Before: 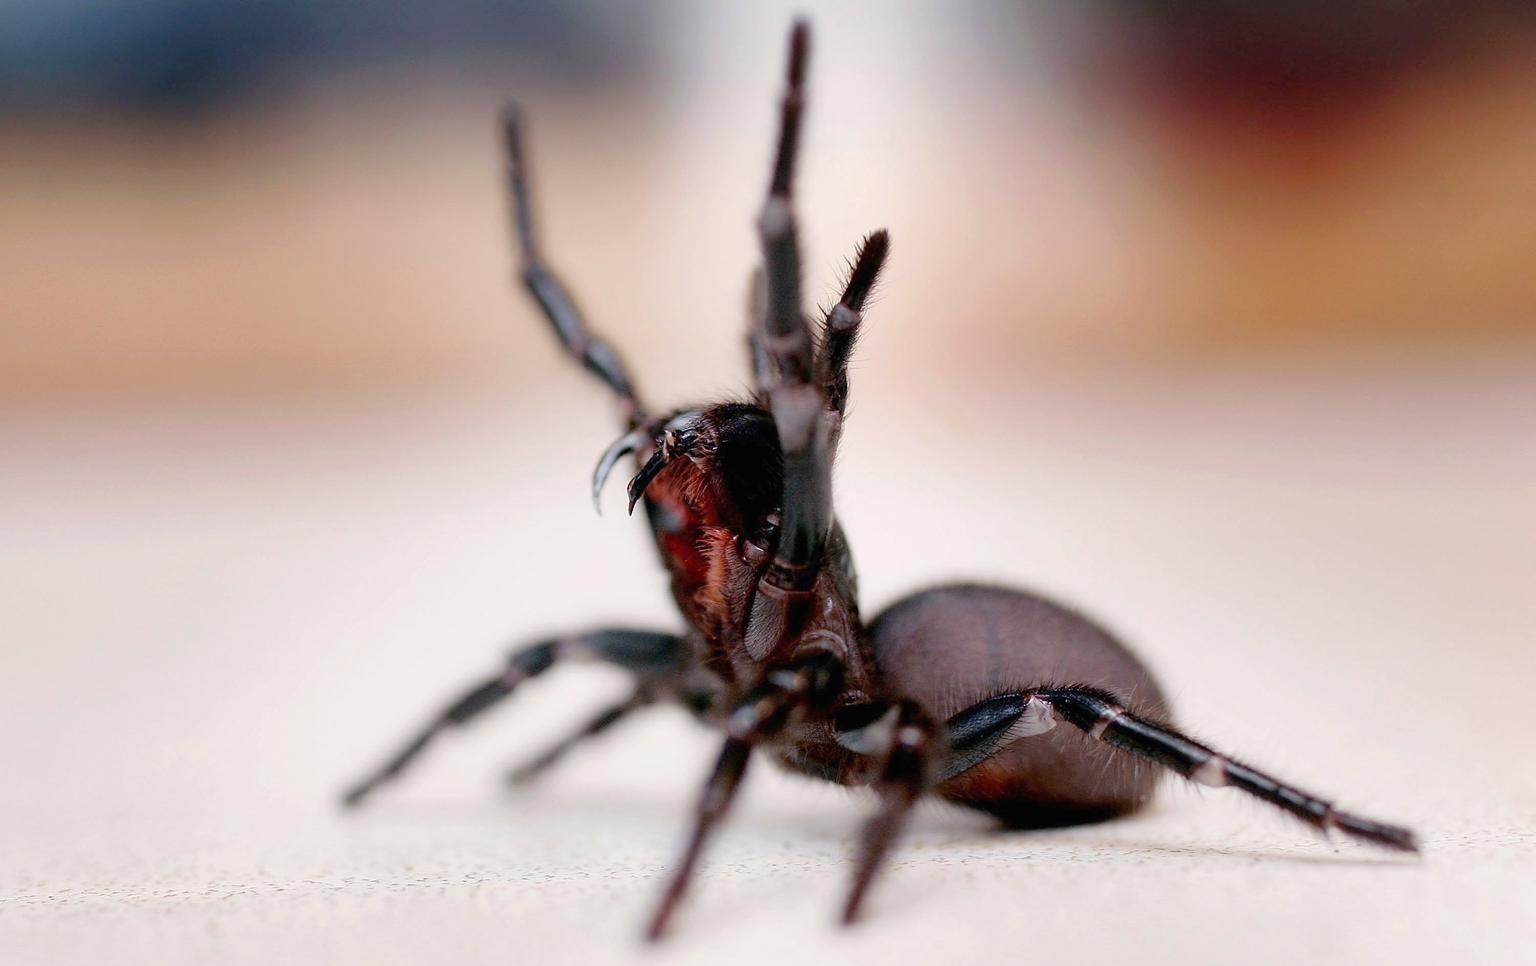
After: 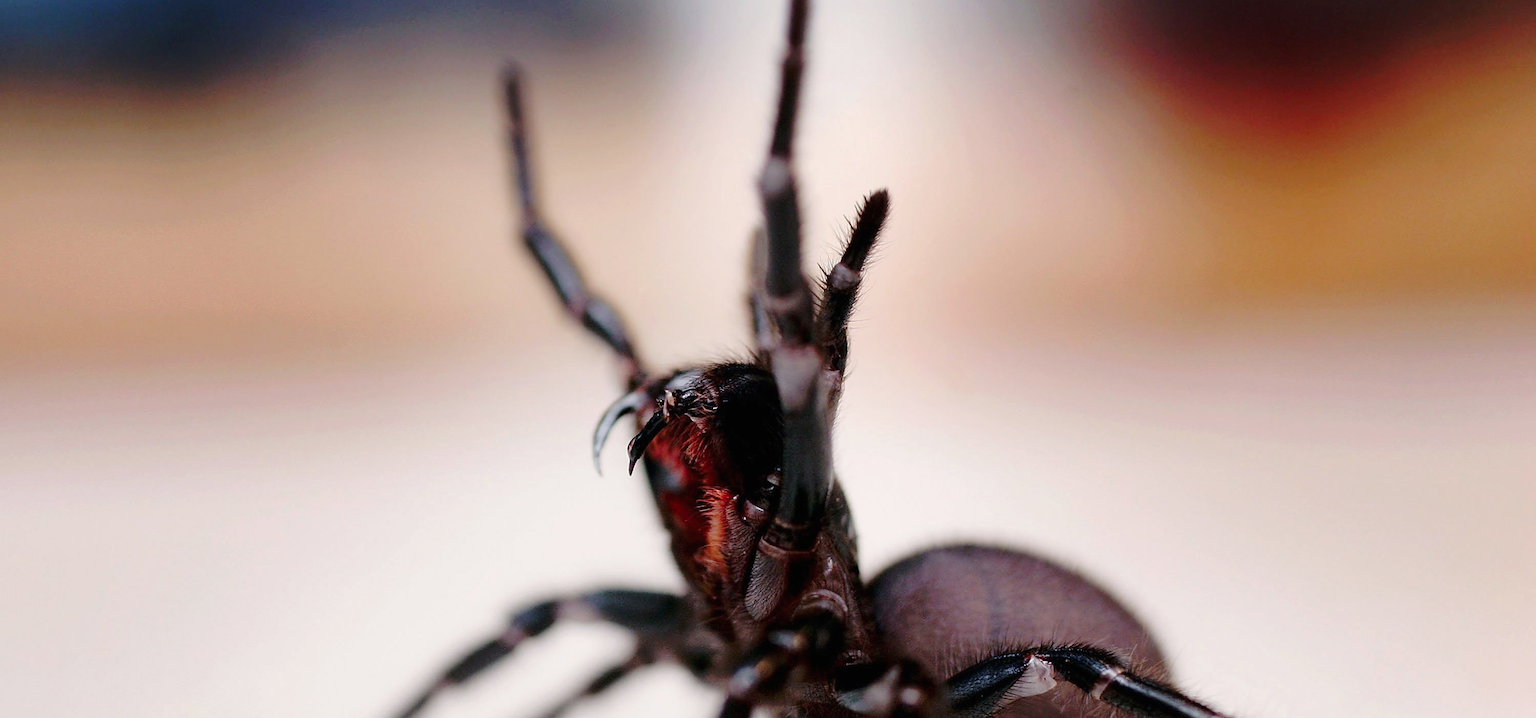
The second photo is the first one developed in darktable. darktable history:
crop: top 4.205%, bottom 21.348%
base curve: curves: ch0 [(0, 0) (0.073, 0.04) (0.157, 0.139) (0.492, 0.492) (0.758, 0.758) (1, 1)], preserve colors none
